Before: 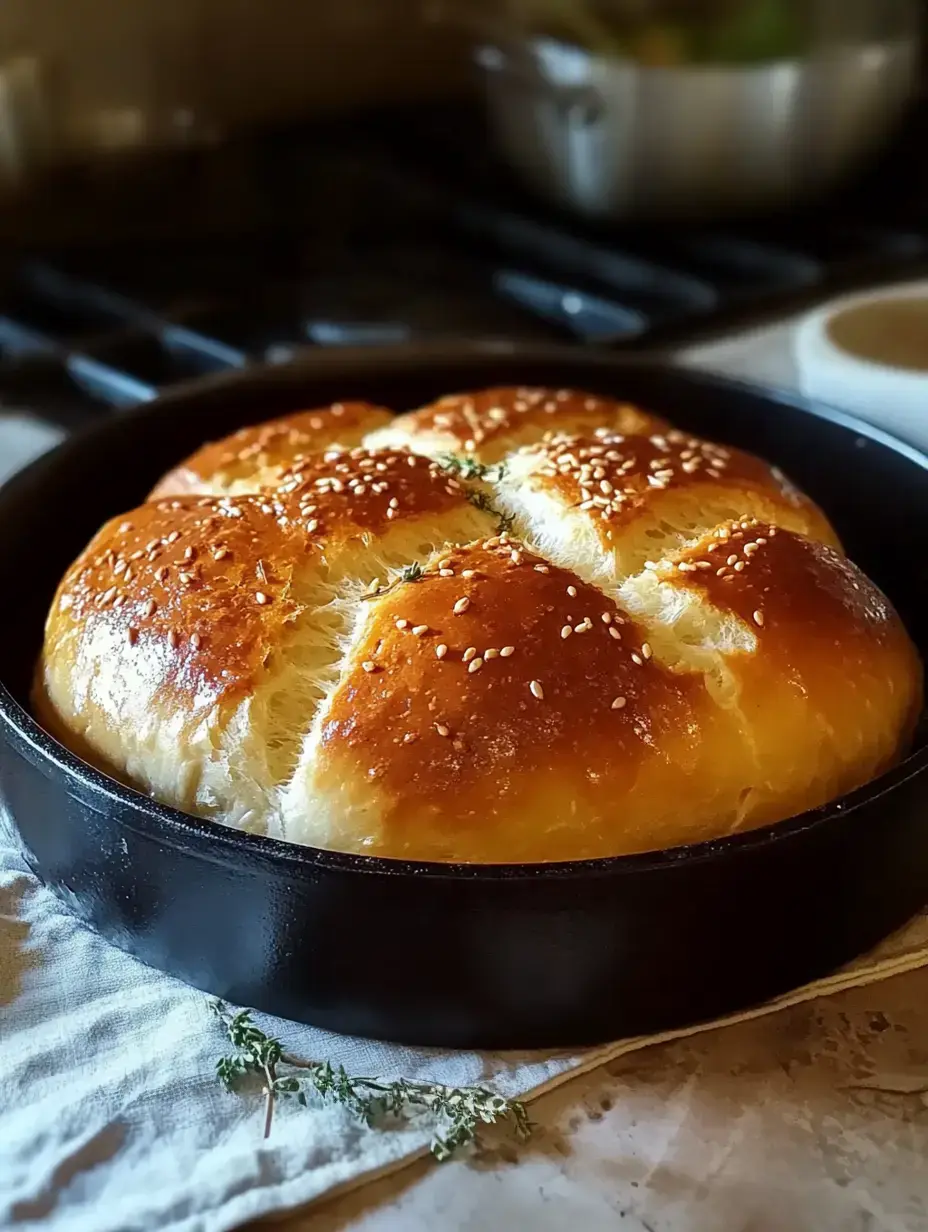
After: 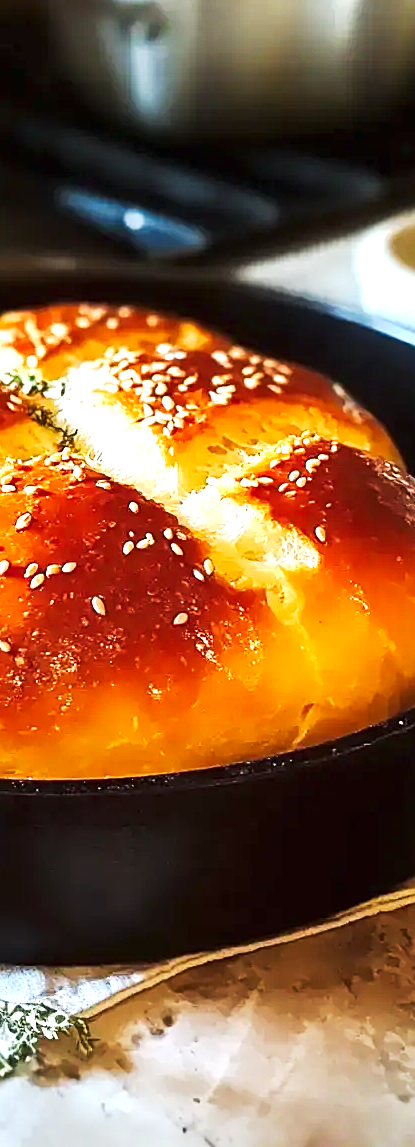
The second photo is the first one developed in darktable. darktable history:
tone curve: curves: ch0 [(0, 0) (0.003, 0.003) (0.011, 0.012) (0.025, 0.023) (0.044, 0.04) (0.069, 0.056) (0.1, 0.082) (0.136, 0.107) (0.177, 0.144) (0.224, 0.186) (0.277, 0.237) (0.335, 0.297) (0.399, 0.37) (0.468, 0.465) (0.543, 0.567) (0.623, 0.68) (0.709, 0.782) (0.801, 0.86) (0.898, 0.924) (1, 1)], preserve colors none
crop: left 47.227%, top 6.868%, right 8.037%
exposure: black level correction 0, exposure 1.2 EV, compensate highlight preservation false
sharpen: on, module defaults
